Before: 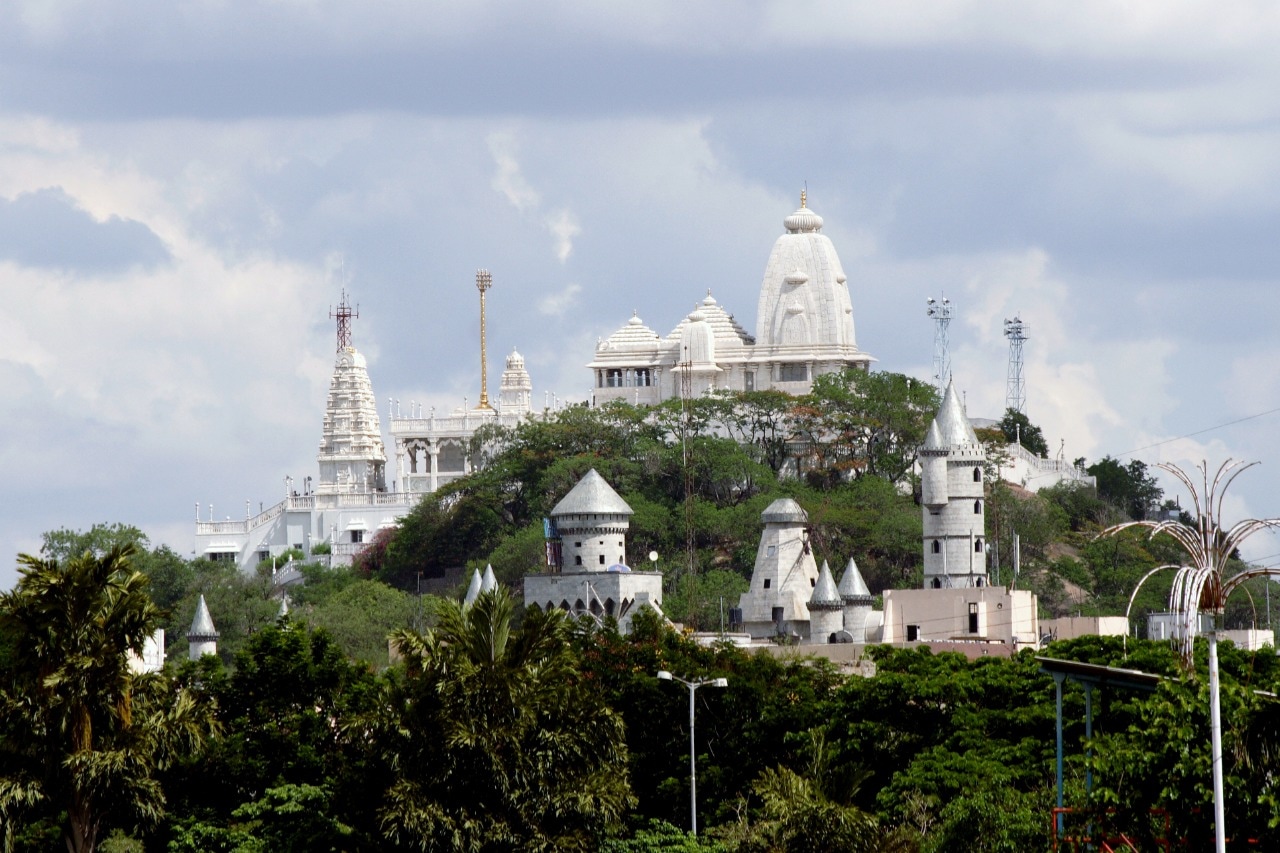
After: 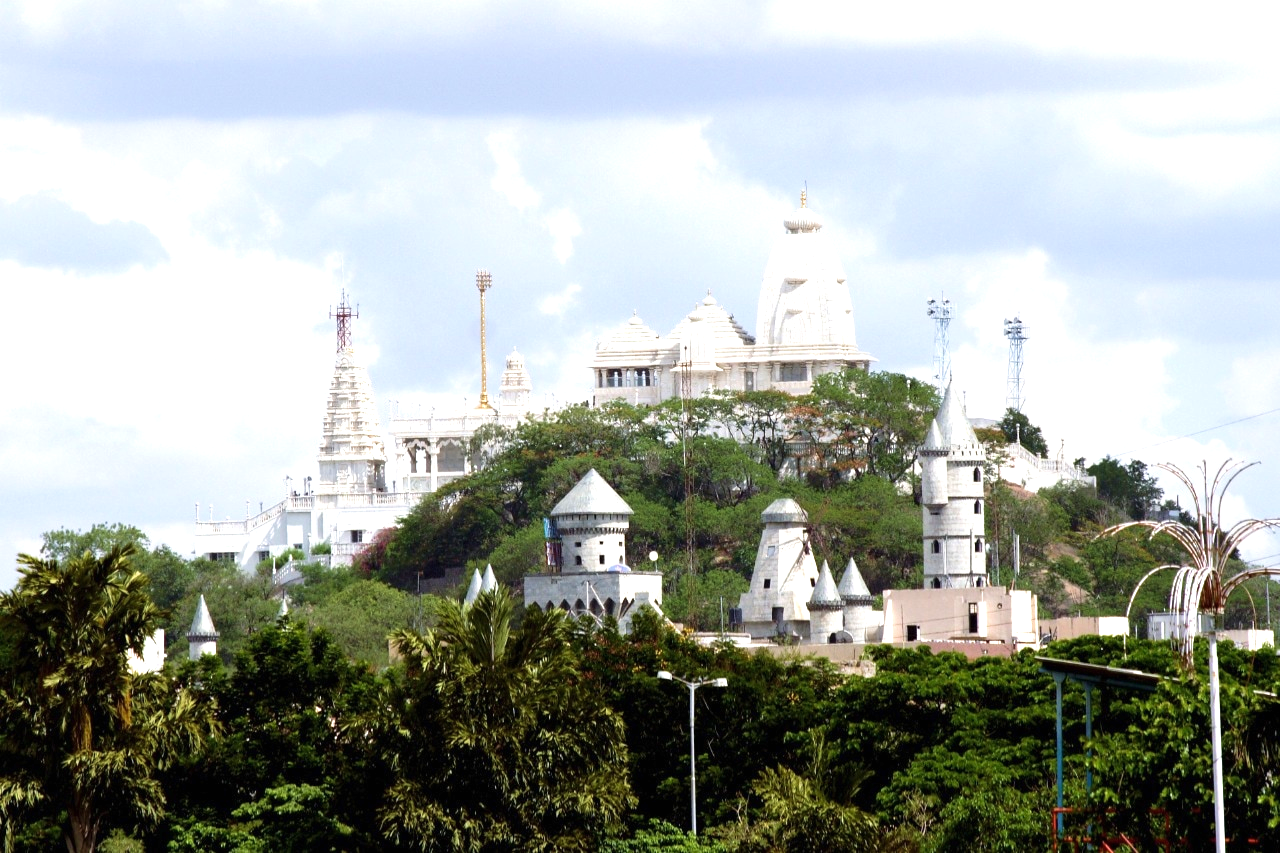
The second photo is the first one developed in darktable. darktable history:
exposure: black level correction 0, exposure 0.702 EV, compensate highlight preservation false
velvia: on, module defaults
